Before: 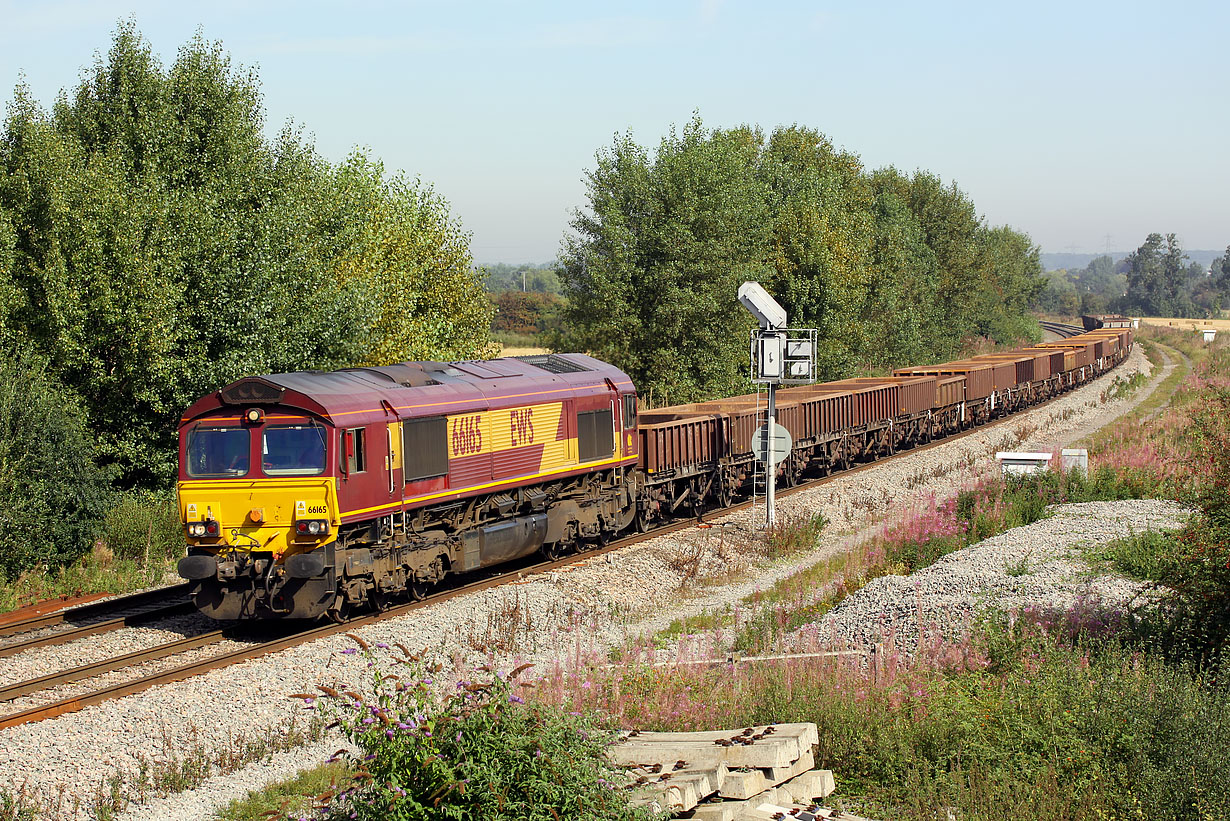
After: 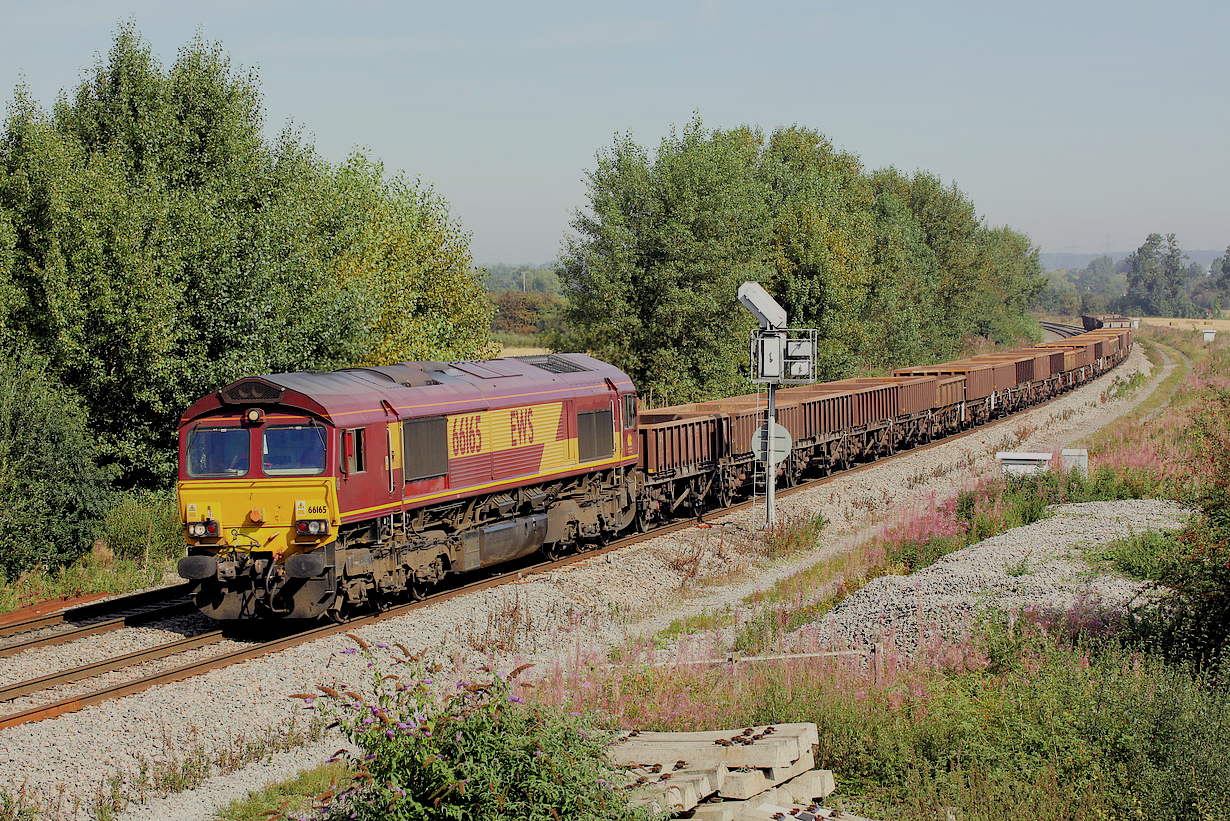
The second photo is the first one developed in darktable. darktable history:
filmic rgb: black relative exposure -8.78 EV, white relative exposure 4.98 EV, target black luminance 0%, hardness 3.78, latitude 66.3%, contrast 0.828, shadows ↔ highlights balance 19.21%
shadows and highlights: shadows 25.88, highlights -26.02
exposure: black level correction 0.001, exposure 0.141 EV, compensate highlight preservation false
